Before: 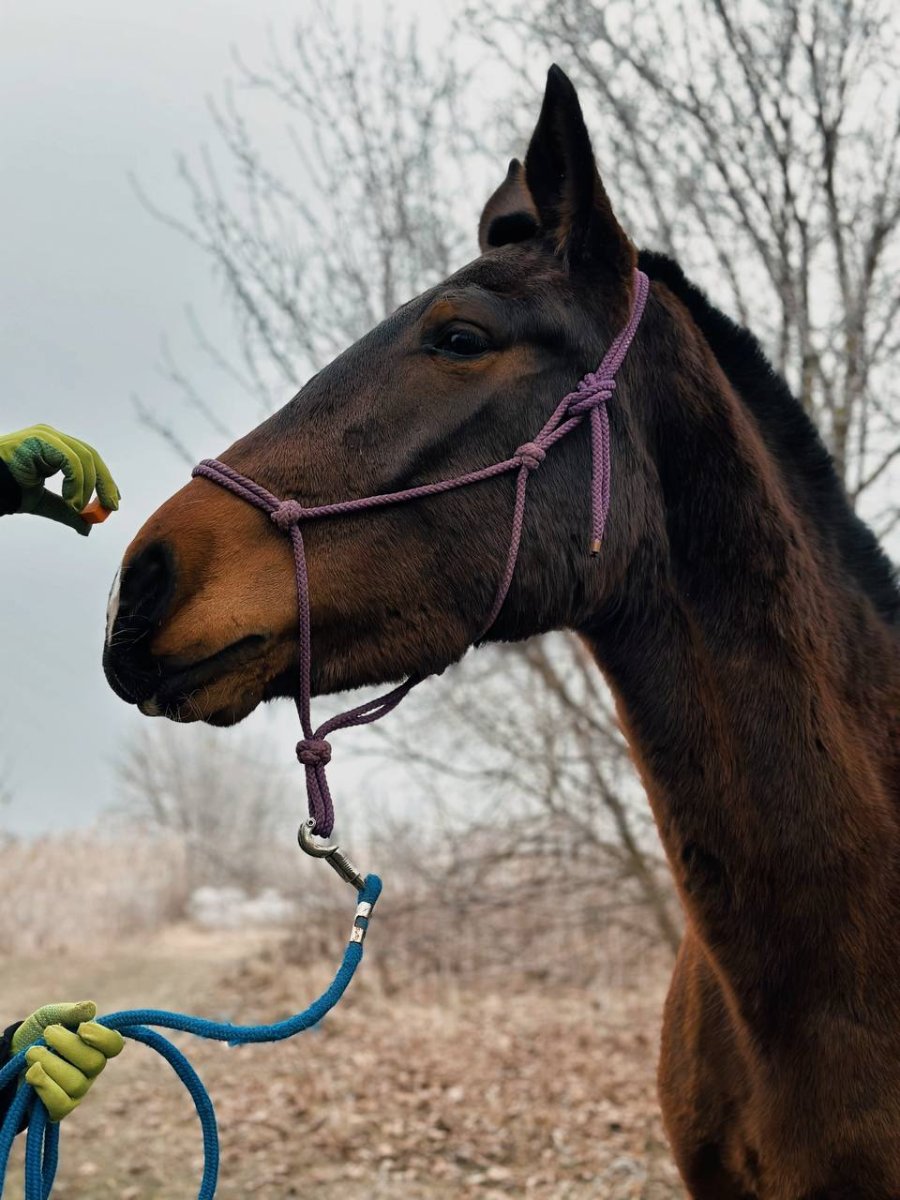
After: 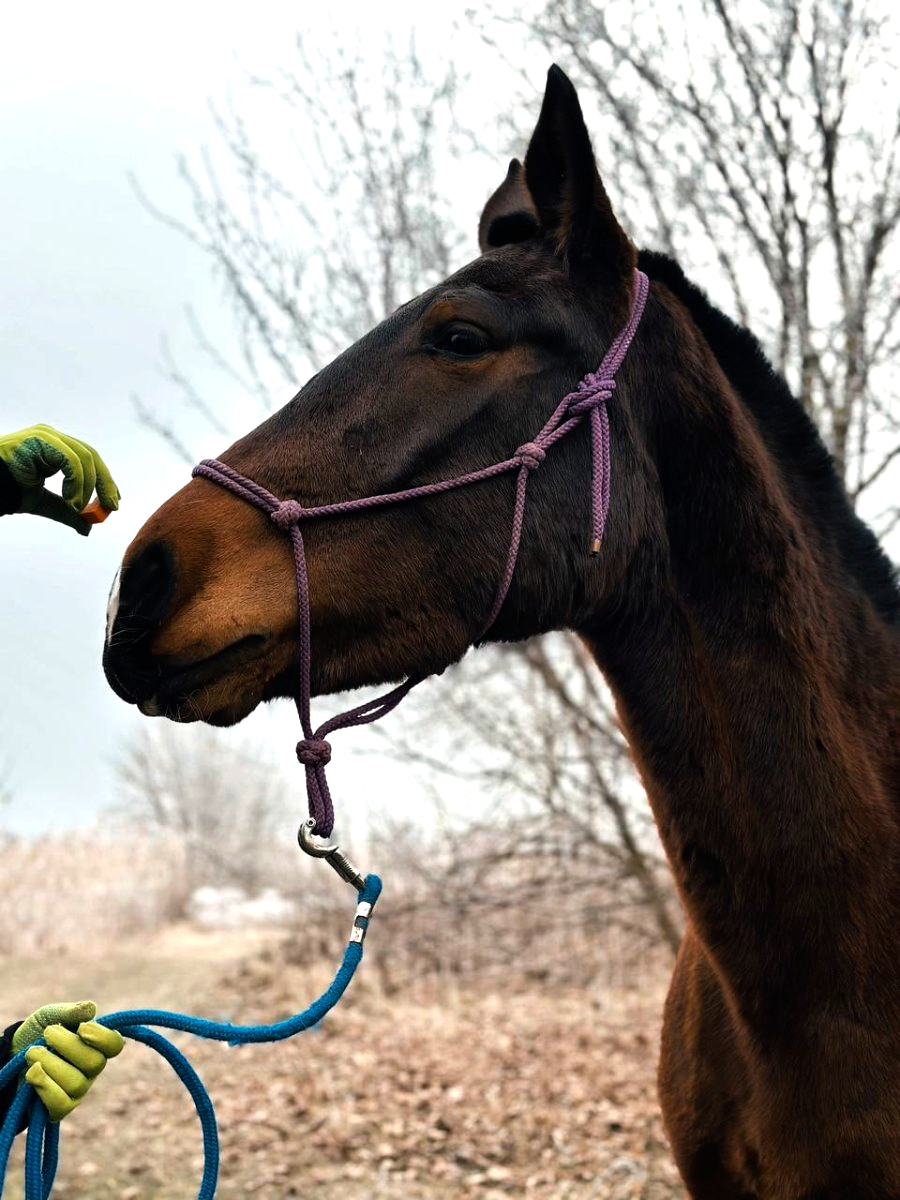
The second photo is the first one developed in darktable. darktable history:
tone equalizer: -8 EV -0.75 EV, -7 EV -0.7 EV, -6 EV -0.6 EV, -5 EV -0.4 EV, -3 EV 0.4 EV, -2 EV 0.6 EV, -1 EV 0.7 EV, +0 EV 0.75 EV, edges refinement/feathering 500, mask exposure compensation -1.57 EV, preserve details no
color correction: saturation 1.1
